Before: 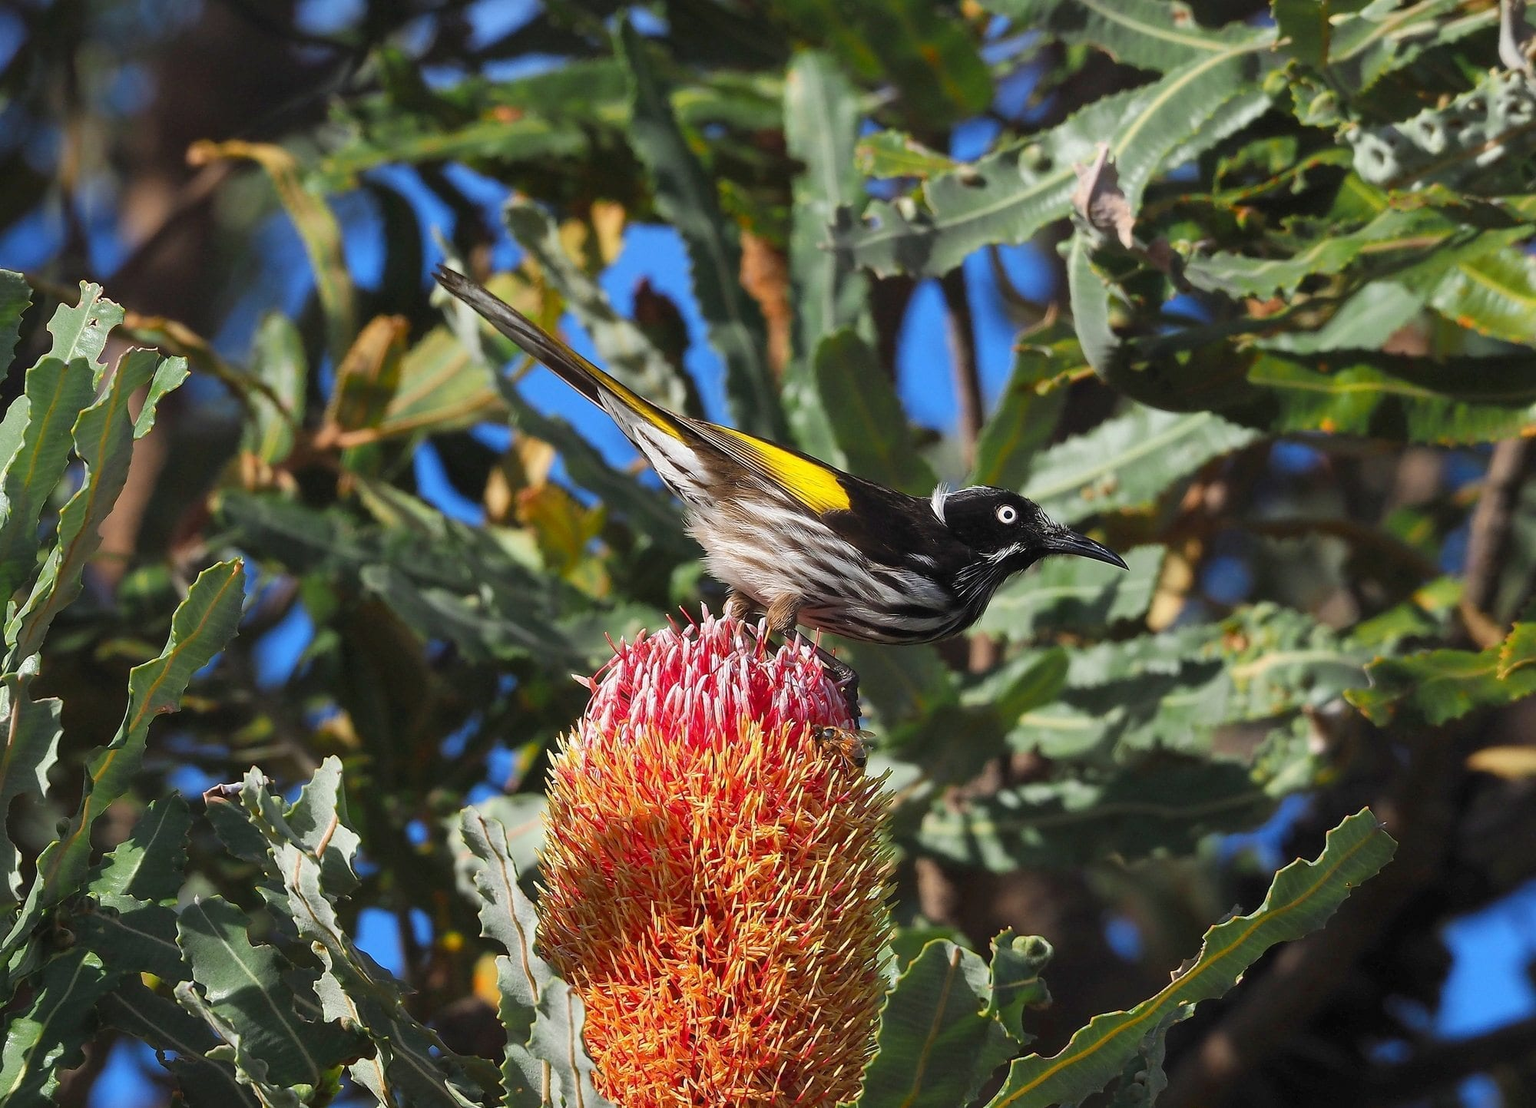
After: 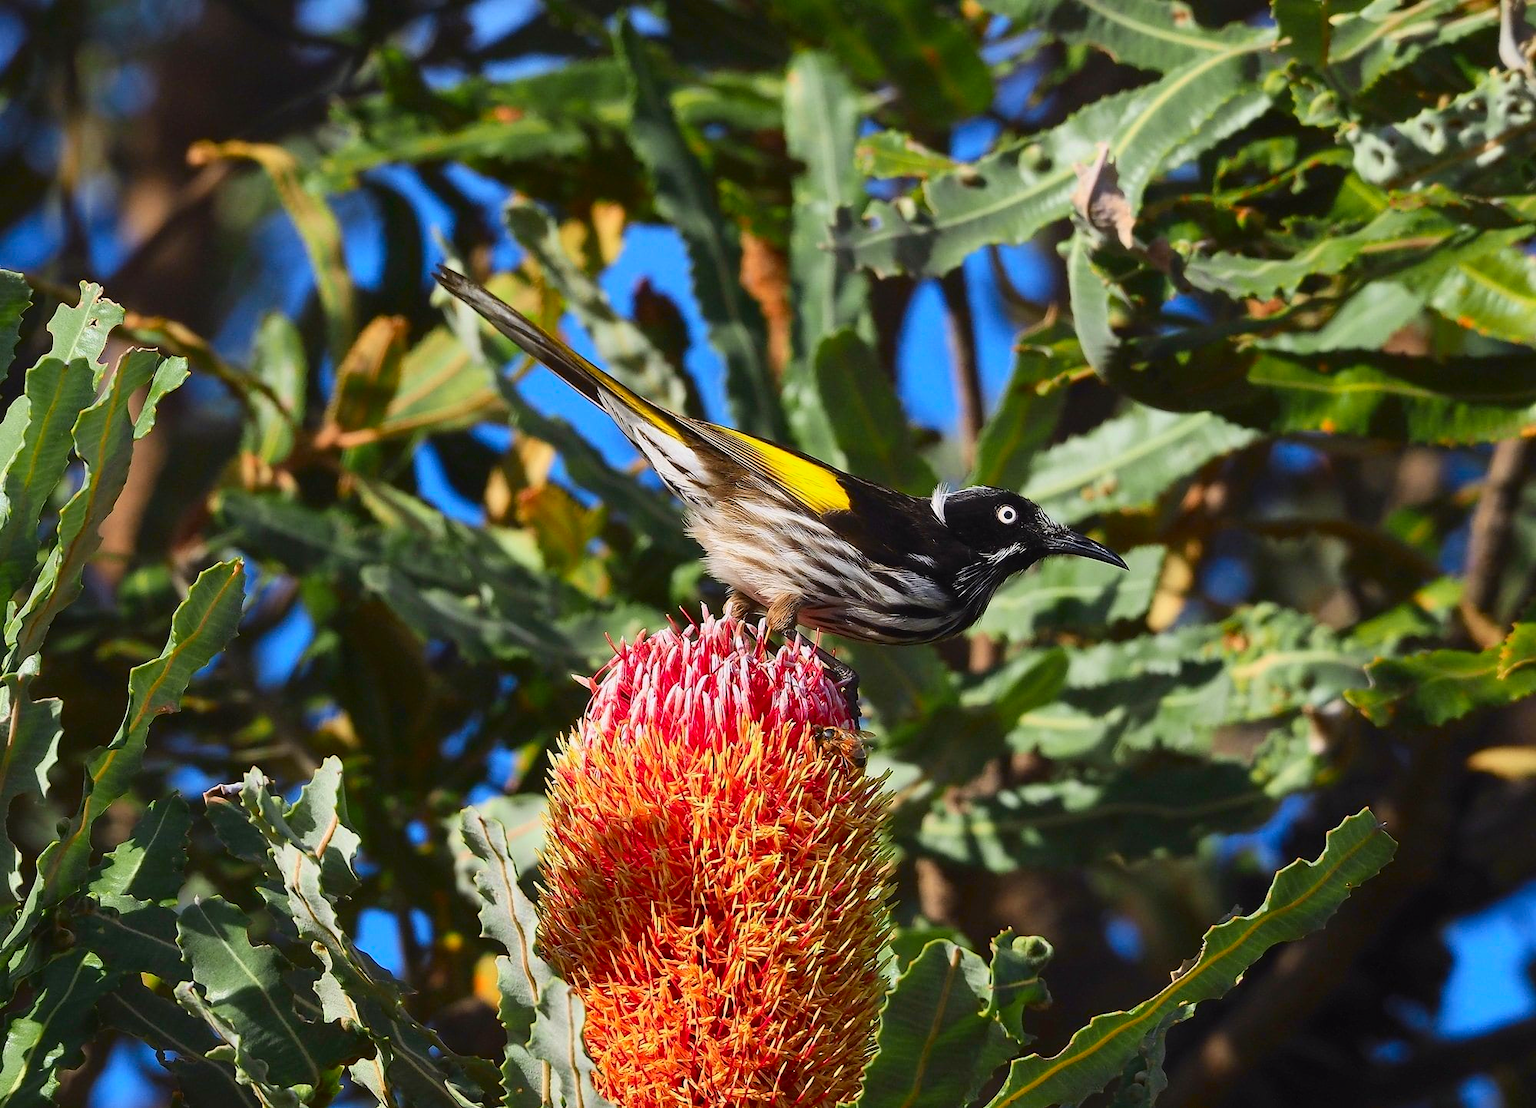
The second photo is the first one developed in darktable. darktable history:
tone curve: curves: ch0 [(0, 0.011) (0.139, 0.106) (0.295, 0.271) (0.499, 0.523) (0.739, 0.782) (0.857, 0.879) (1, 0.967)]; ch1 [(0, 0) (0.272, 0.249) (0.39, 0.379) (0.469, 0.456) (0.495, 0.497) (0.524, 0.53) (0.588, 0.62) (0.725, 0.779) (1, 1)]; ch2 [(0, 0) (0.125, 0.089) (0.35, 0.317) (0.437, 0.42) (0.502, 0.499) (0.533, 0.553) (0.599, 0.638) (1, 1)], color space Lab, independent channels, preserve colors none
